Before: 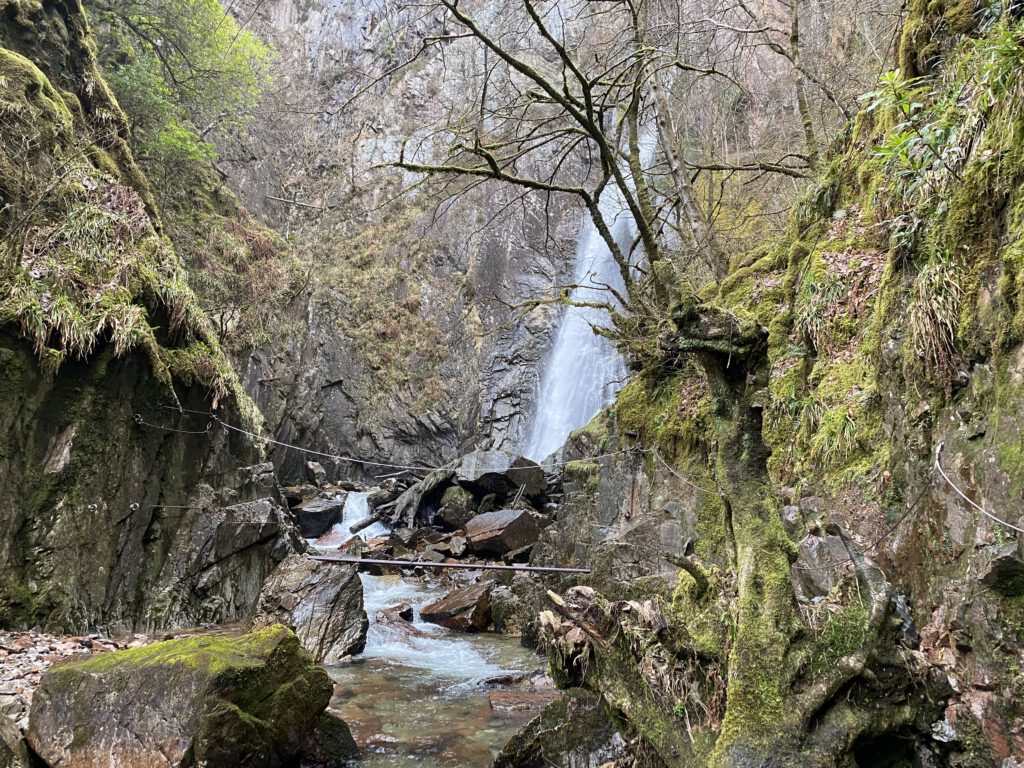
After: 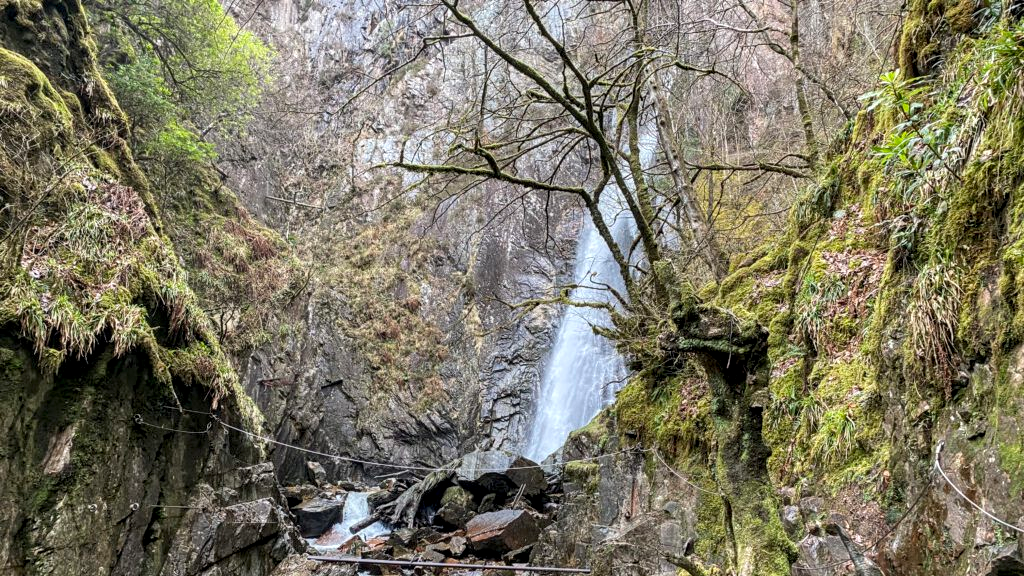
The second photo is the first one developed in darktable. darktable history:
shadows and highlights: shadows 37.39, highlights -27.55, soften with gaussian
local contrast: highlights 35%, detail 135%
exposure: compensate highlight preservation false
crop: bottom 24.938%
